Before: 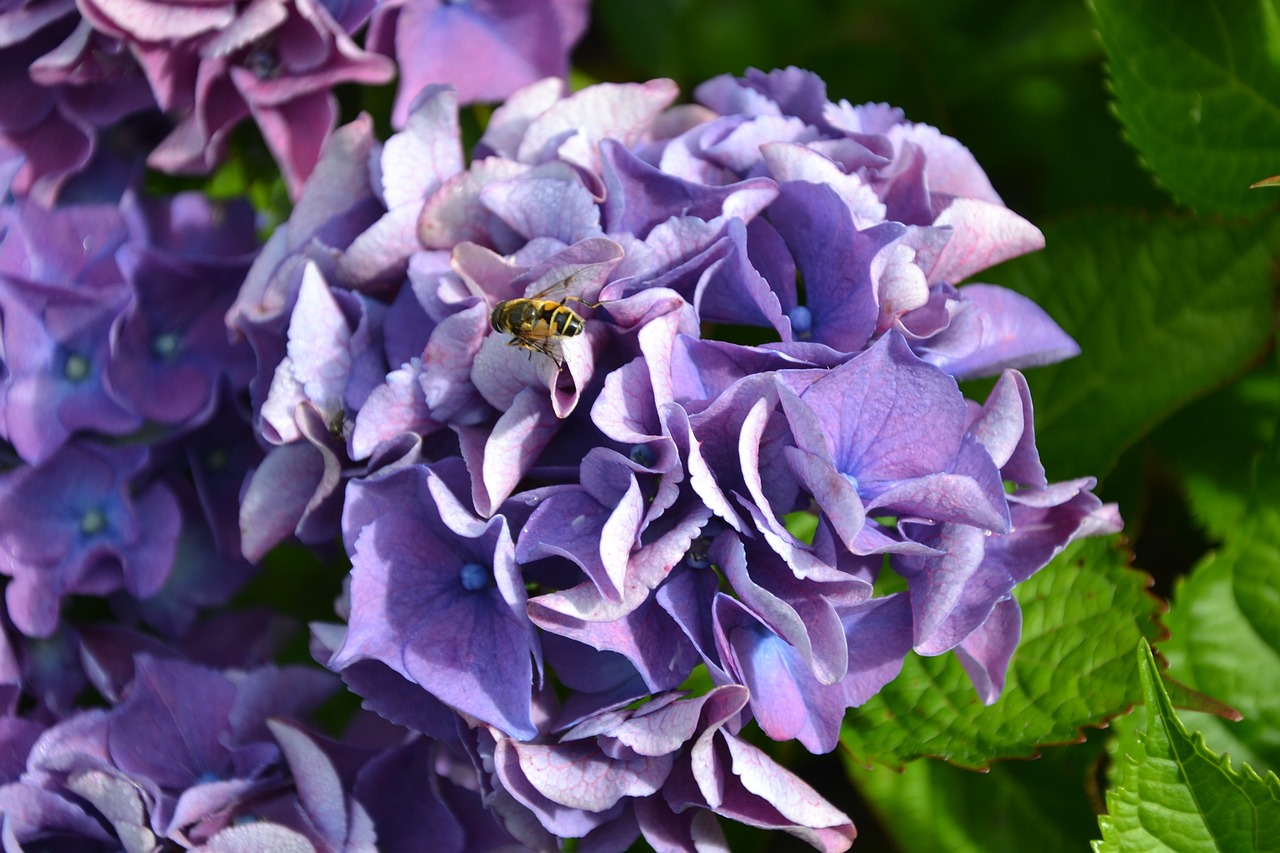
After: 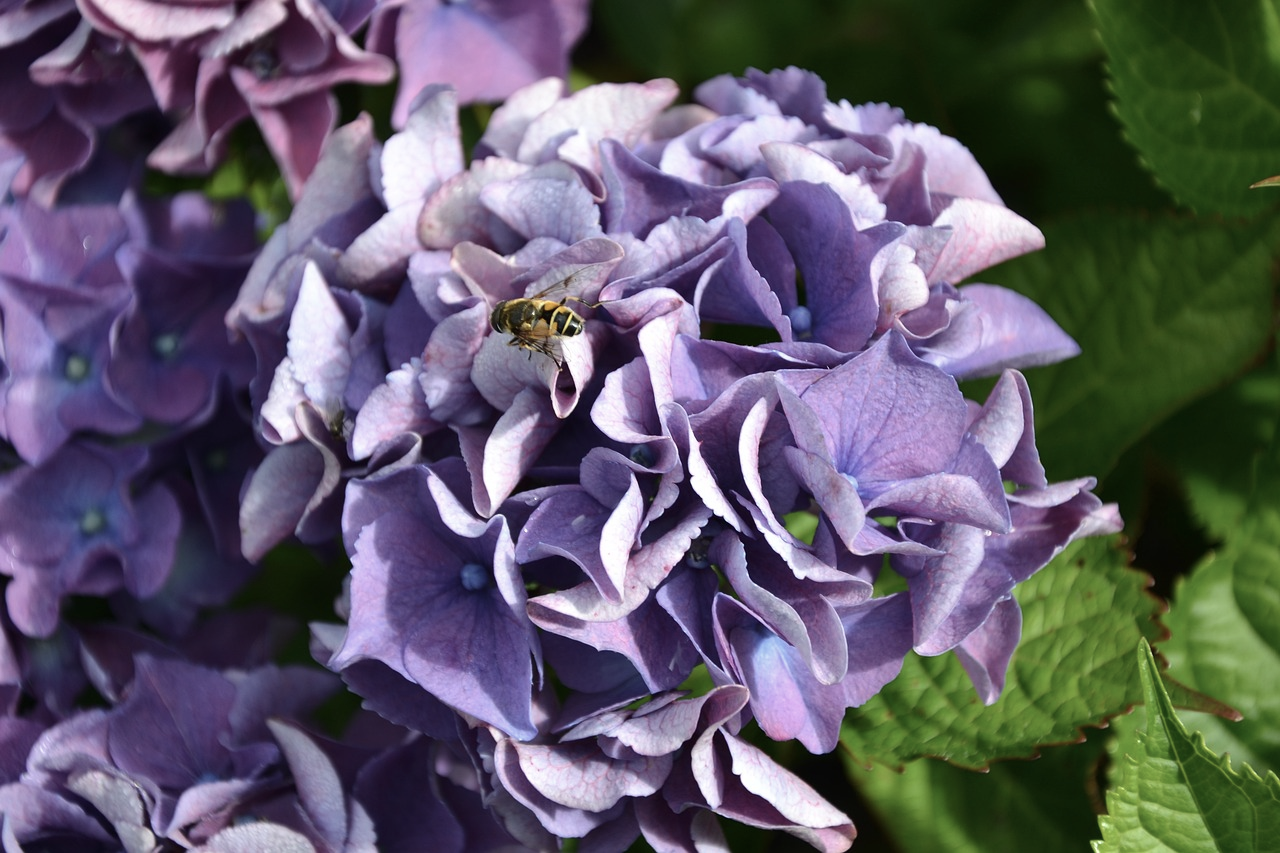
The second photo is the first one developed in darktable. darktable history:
contrast brightness saturation: contrast 0.101, saturation -0.286
